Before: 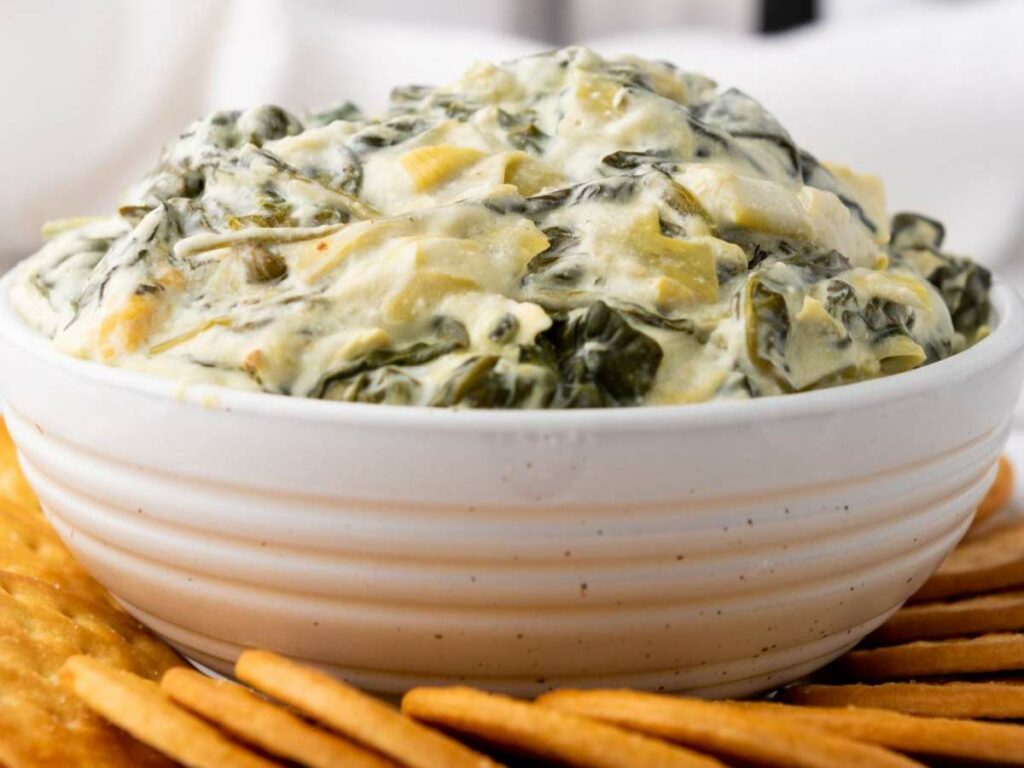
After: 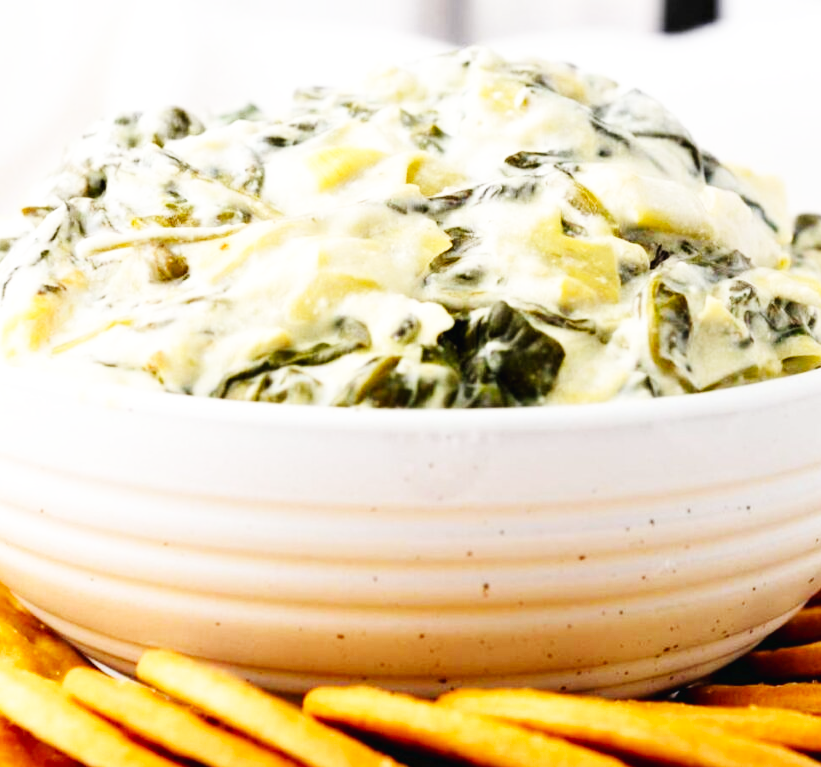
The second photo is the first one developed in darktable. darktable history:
base curve: curves: ch0 [(0, 0.003) (0.001, 0.002) (0.006, 0.004) (0.02, 0.022) (0.048, 0.086) (0.094, 0.234) (0.162, 0.431) (0.258, 0.629) (0.385, 0.8) (0.548, 0.918) (0.751, 0.988) (1, 1)], preserve colors none
exposure: compensate highlight preservation false
crop and rotate: left 9.597%, right 10.195%
